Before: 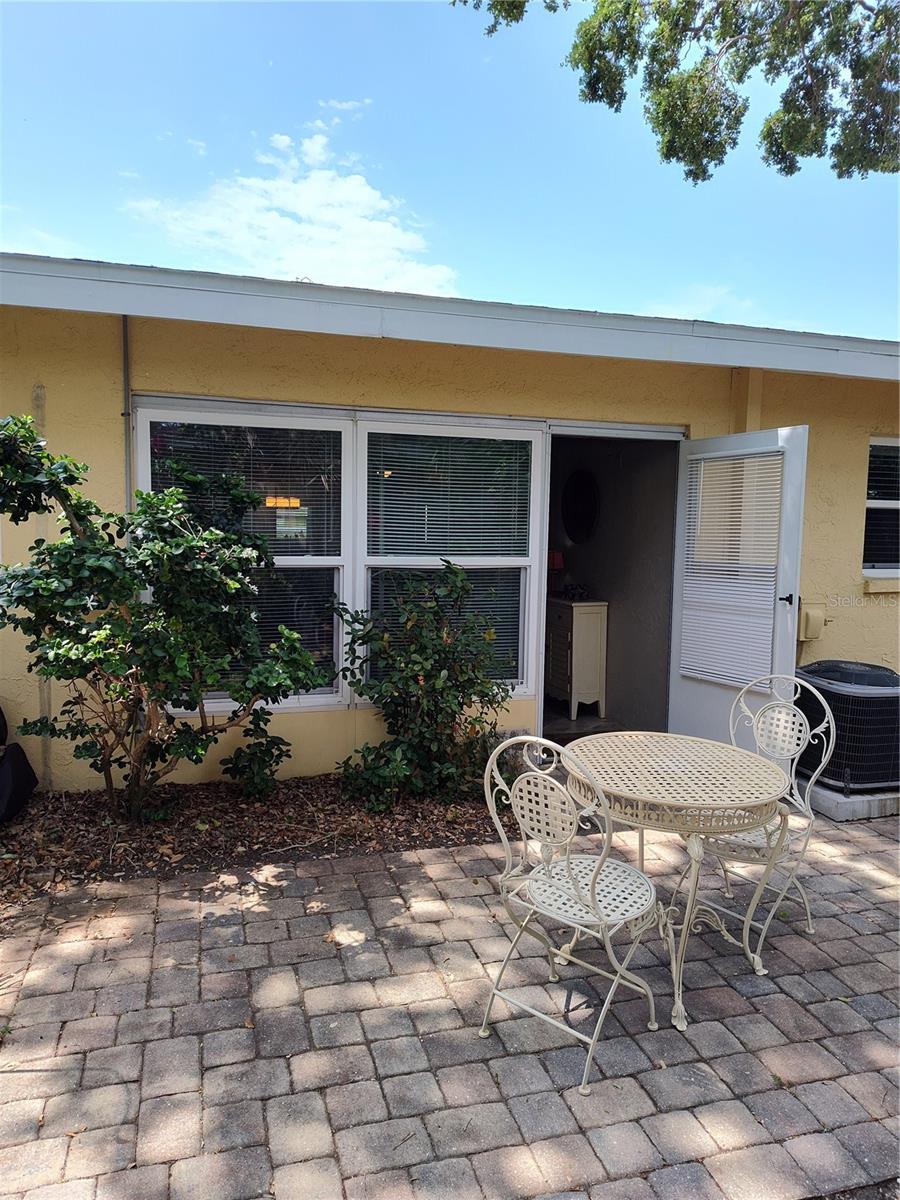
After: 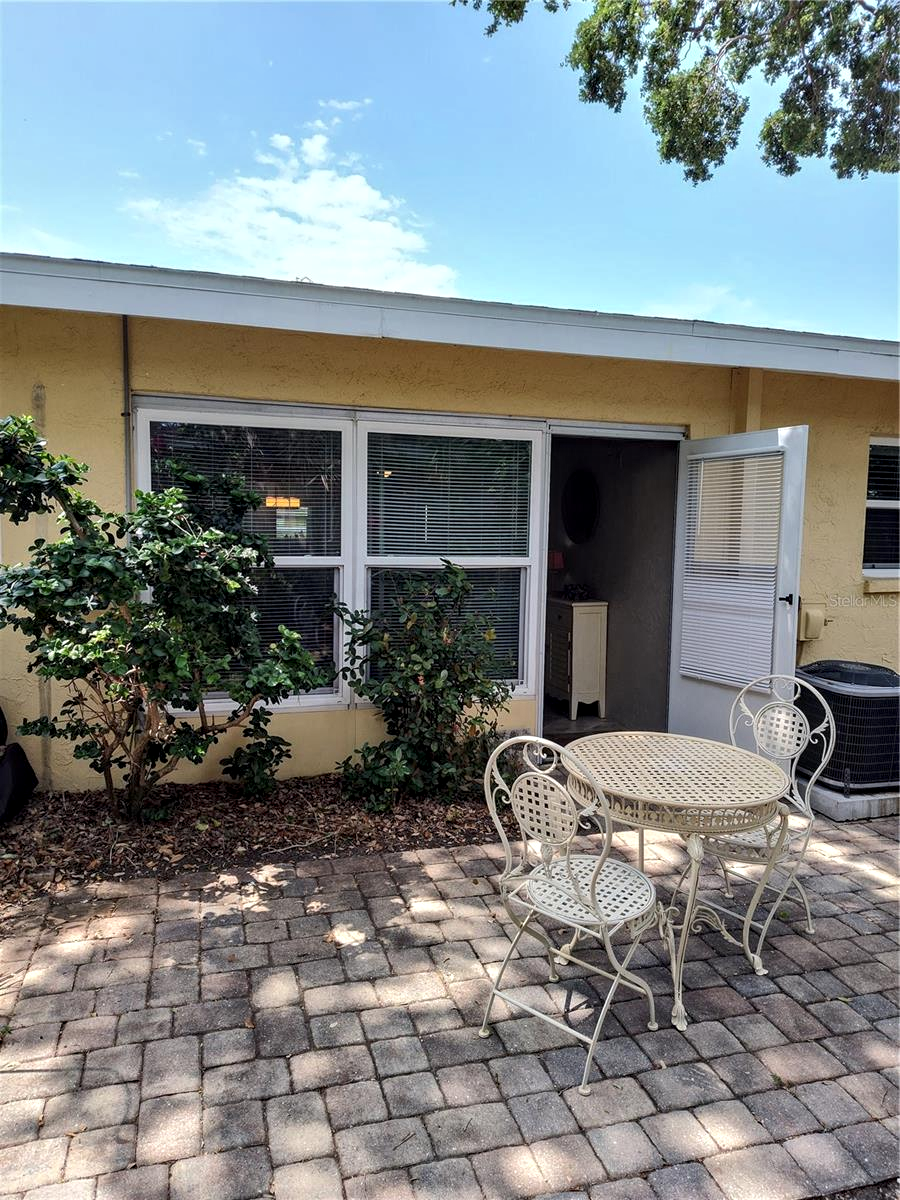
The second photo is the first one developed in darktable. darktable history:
local contrast: on, module defaults
contrast equalizer: y [[0.5, 0.486, 0.447, 0.446, 0.489, 0.5], [0.5 ×6], [0.5 ×6], [0 ×6], [0 ×6]], mix -0.992
